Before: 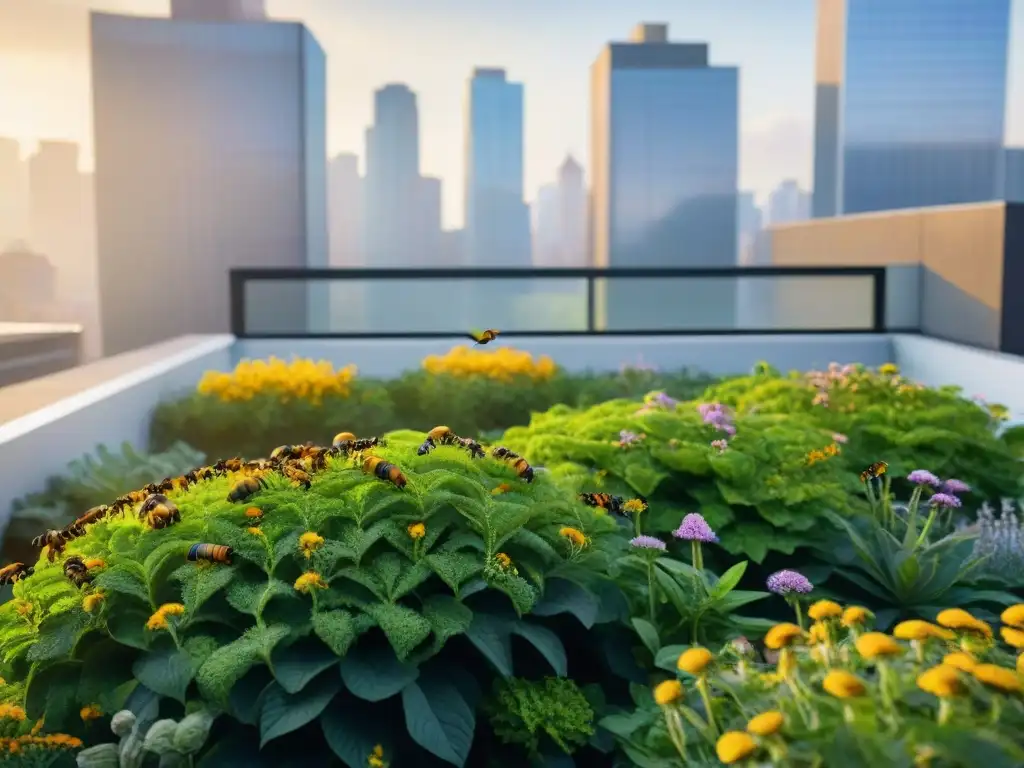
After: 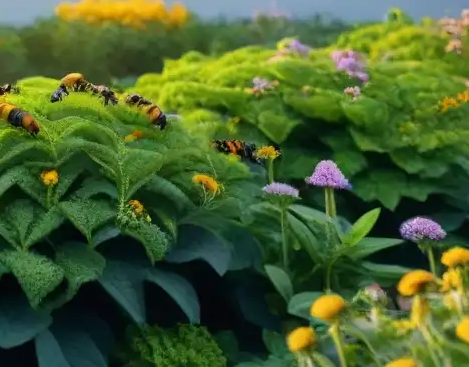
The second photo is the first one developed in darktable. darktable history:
crop: left 35.921%, top 46.015%, right 18.2%, bottom 6.106%
